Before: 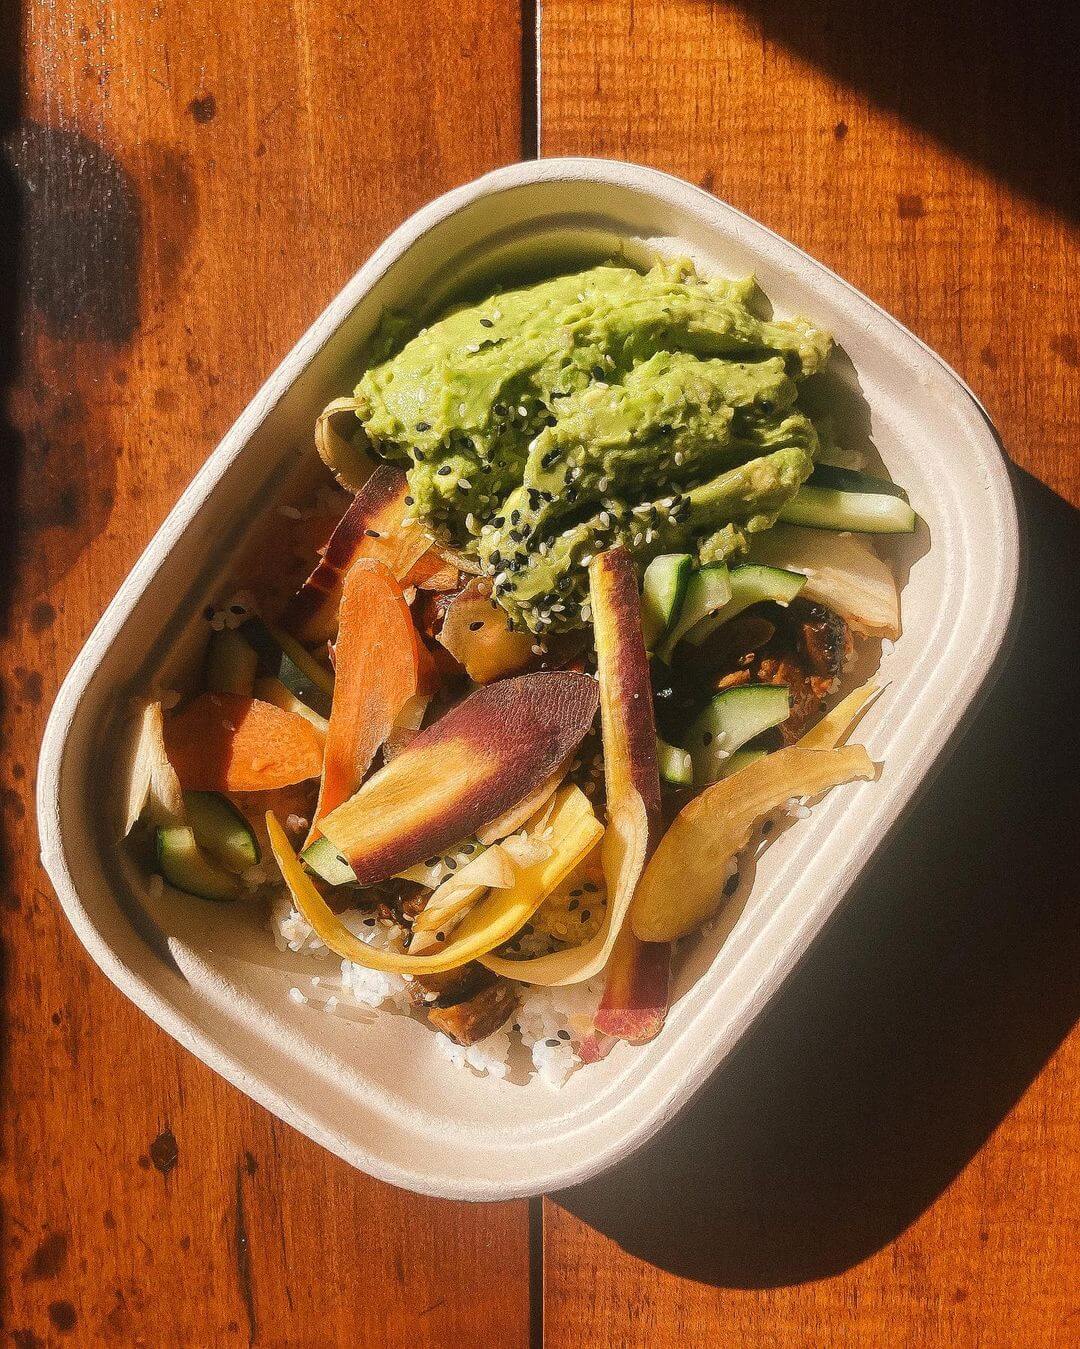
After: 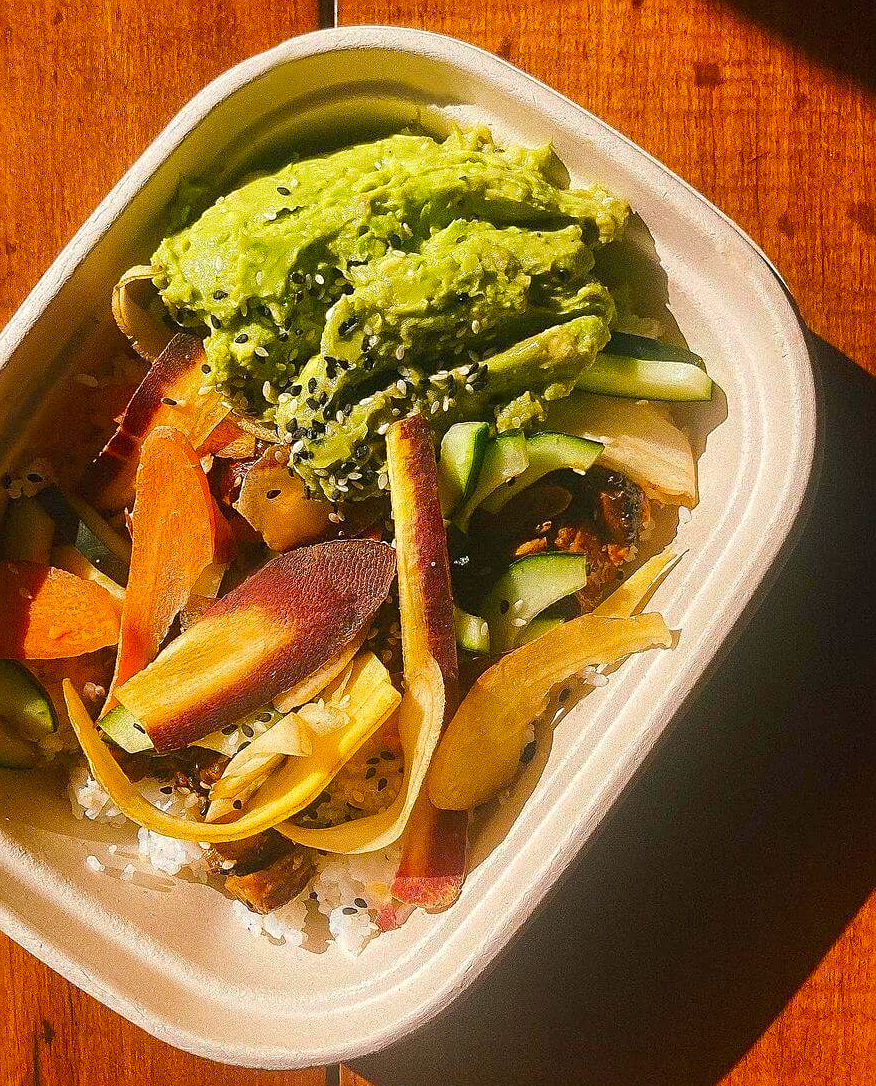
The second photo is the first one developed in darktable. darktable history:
velvia: strength 31.4%, mid-tones bias 0.207
crop: left 18.857%, top 9.843%, right 0%, bottom 9.648%
sharpen: on, module defaults
